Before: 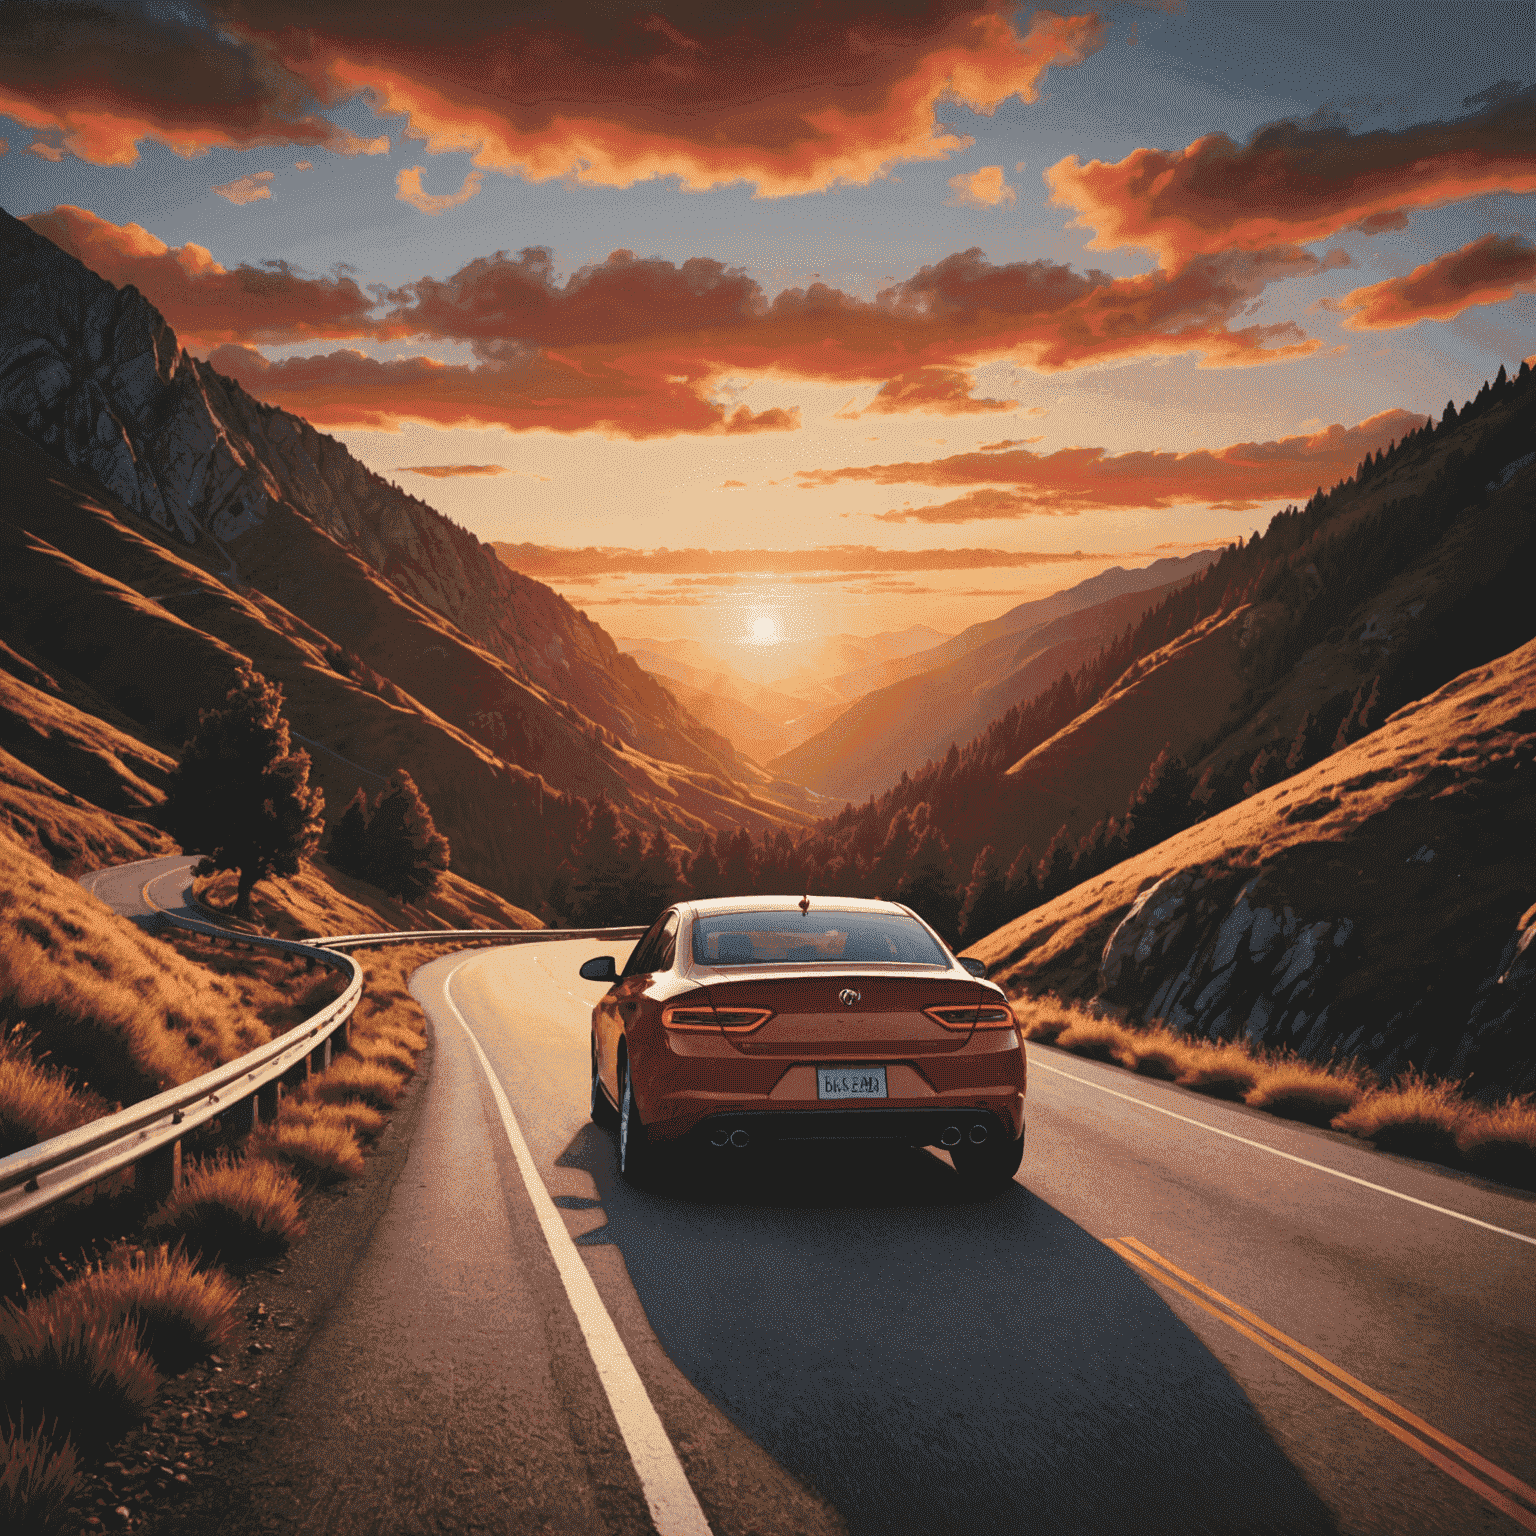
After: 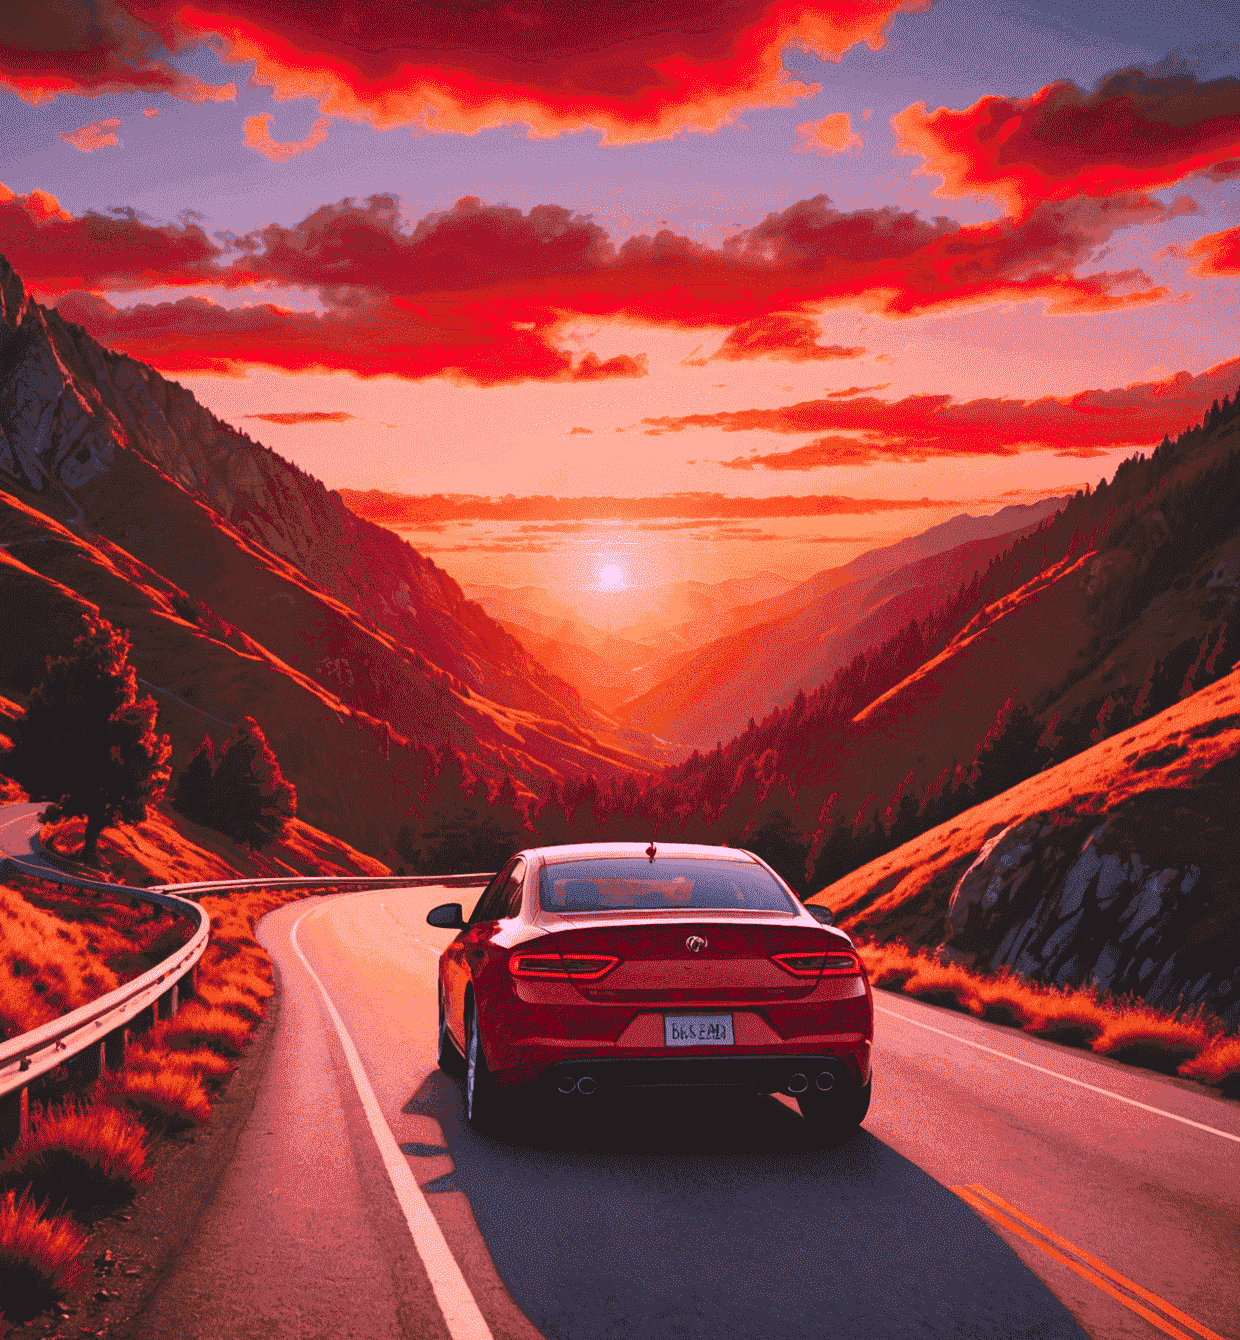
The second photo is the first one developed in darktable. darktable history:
color correction: highlights a* 18.86, highlights b* -11.49, saturation 1.67
crop: left 9.973%, top 3.49%, right 9.273%, bottom 9.229%
